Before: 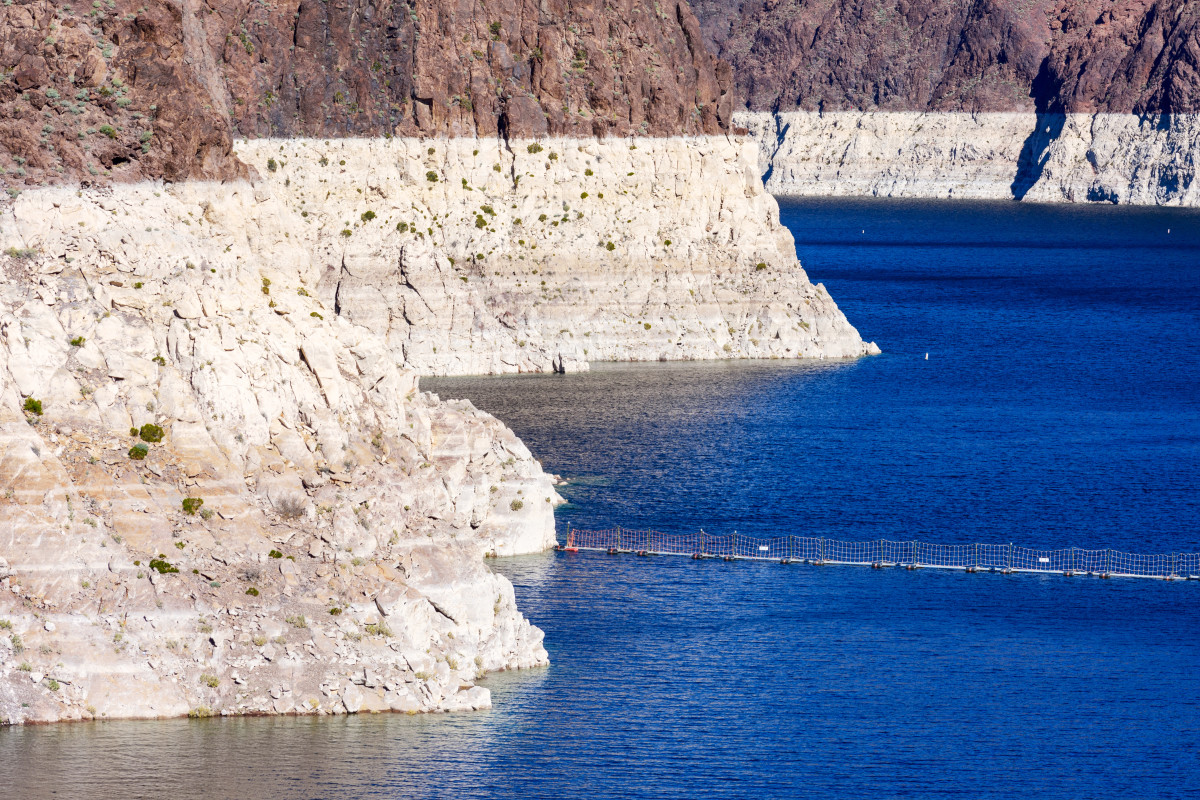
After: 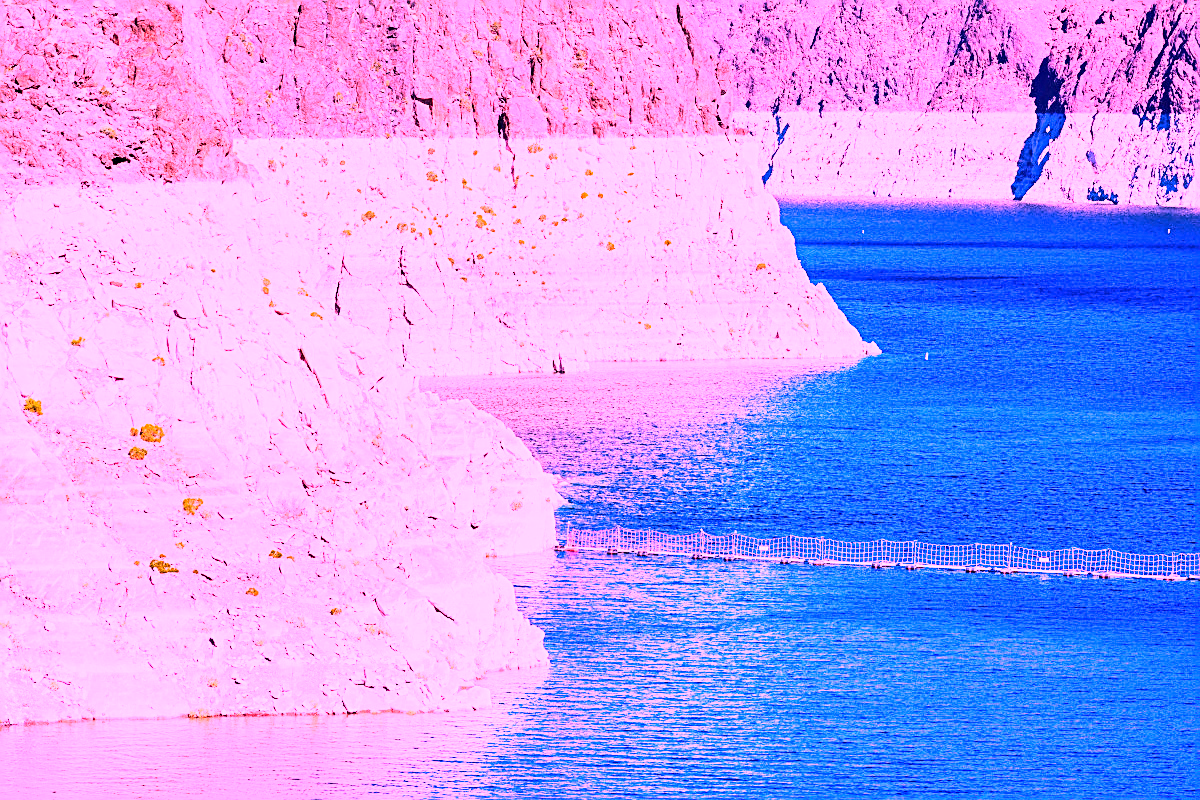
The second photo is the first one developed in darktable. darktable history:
white balance: red 2.012, blue 1.687
sharpen: on, module defaults
base curve: curves: ch0 [(0, 0) (0.028, 0.03) (0.121, 0.232) (0.46, 0.748) (0.859, 0.968) (1, 1)]
exposure: black level correction 0, exposure 0.877 EV, compensate exposure bias true, compensate highlight preservation false | blend: blend mode normal, opacity 100%; mask: uniform (no mask)
